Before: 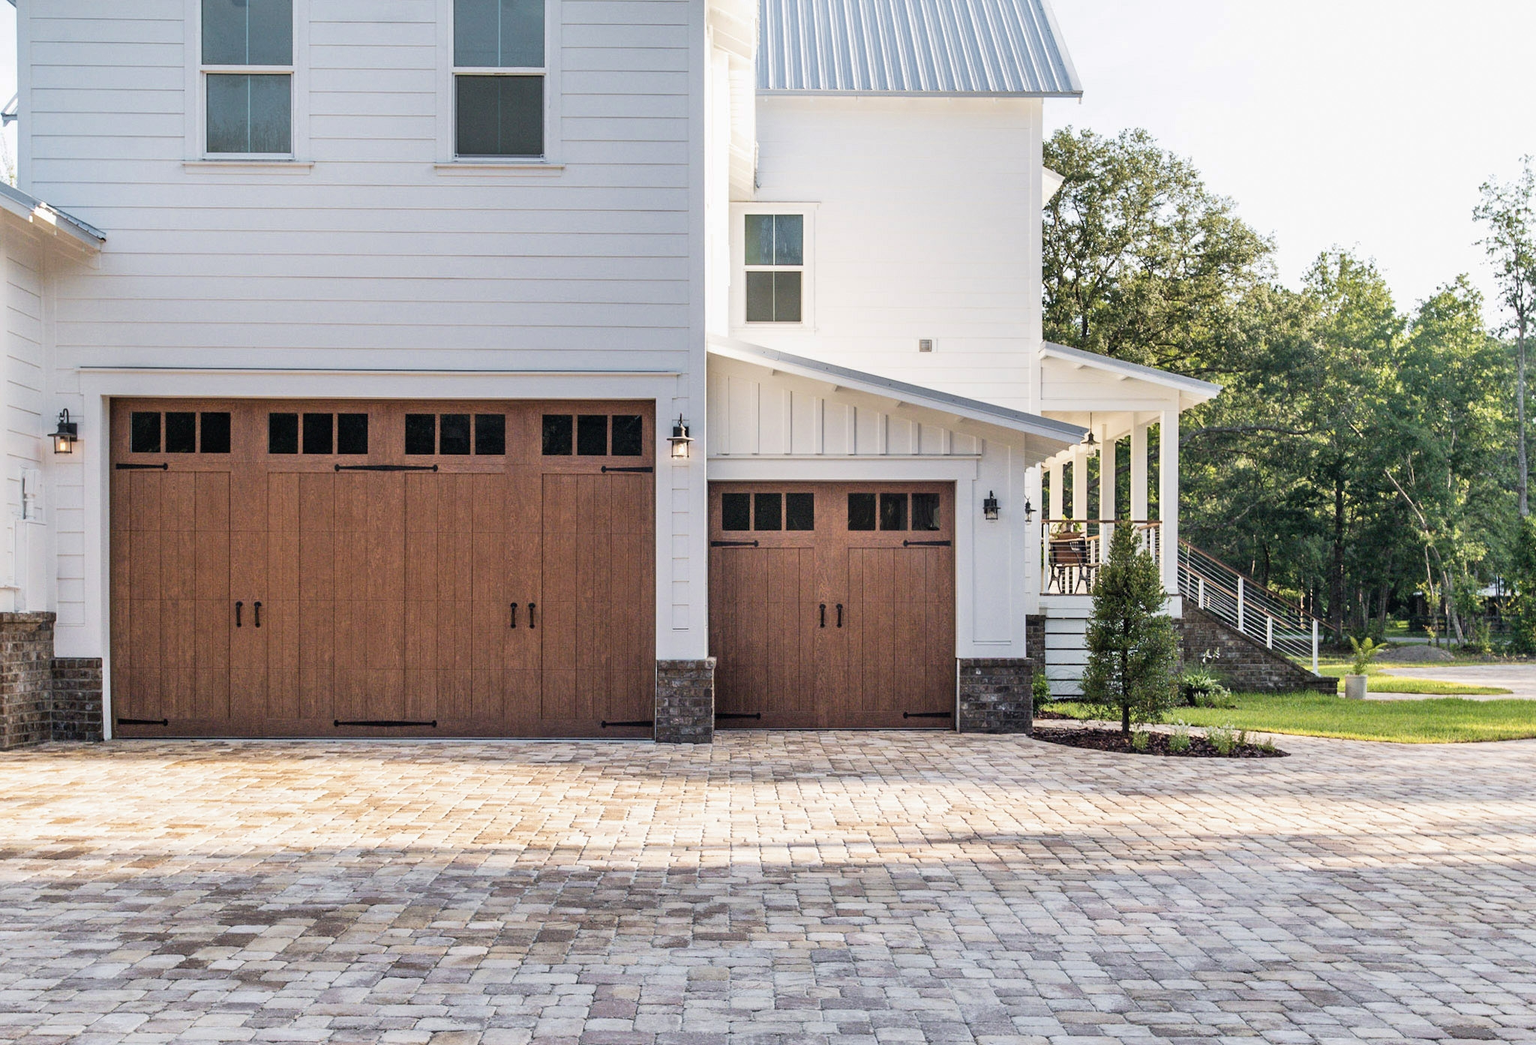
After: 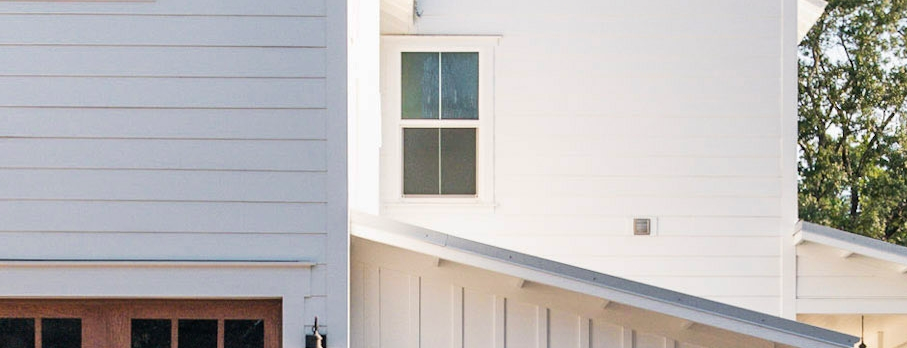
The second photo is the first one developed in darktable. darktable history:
crop: left 28.933%, top 16.806%, right 26.753%, bottom 58.004%
